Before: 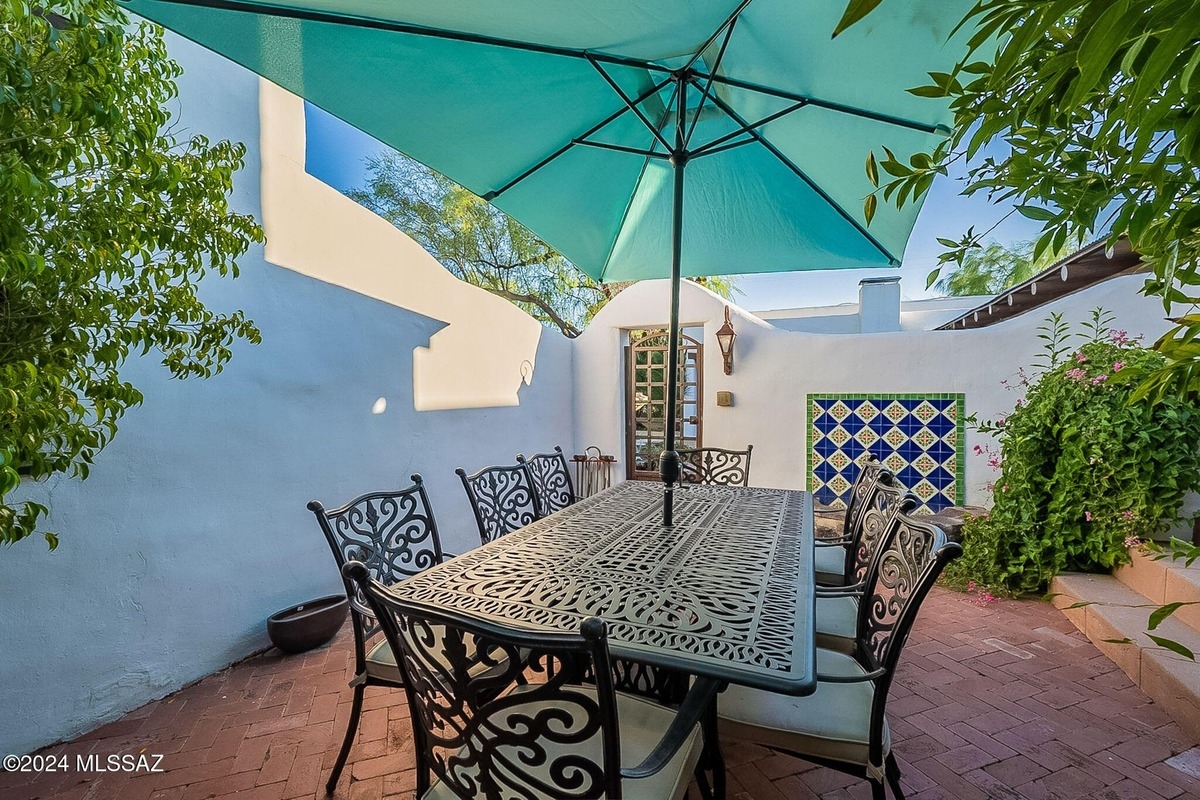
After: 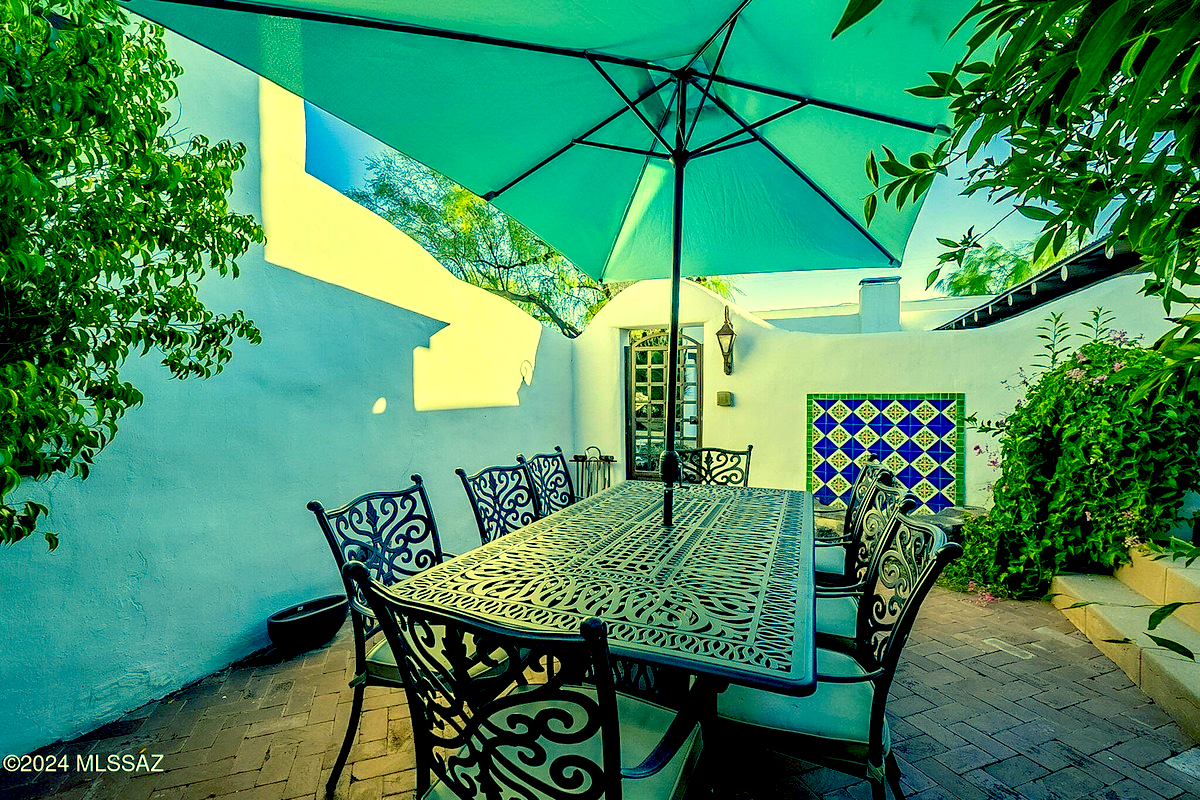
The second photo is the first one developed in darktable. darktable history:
color correction: highlights a* -16.29, highlights b* 39.86, shadows a* -39.69, shadows b* -25.46
exposure: black level correction 0.039, exposure 0.499 EV, compensate highlight preservation false
